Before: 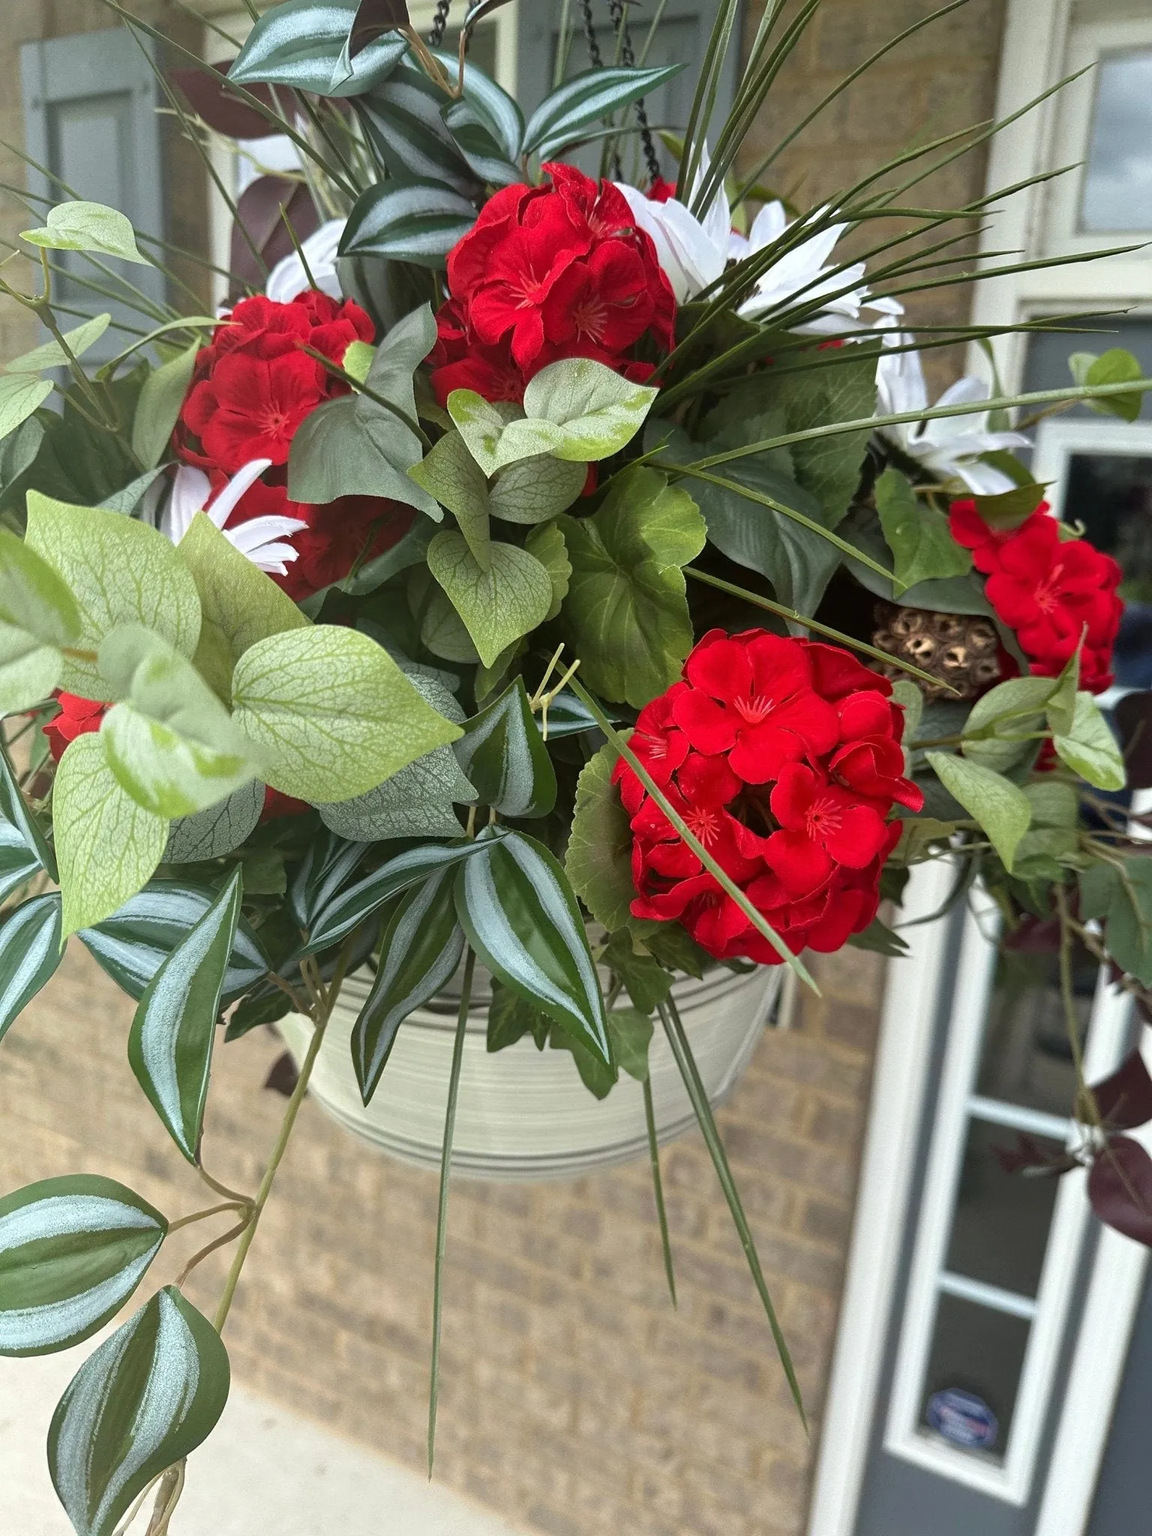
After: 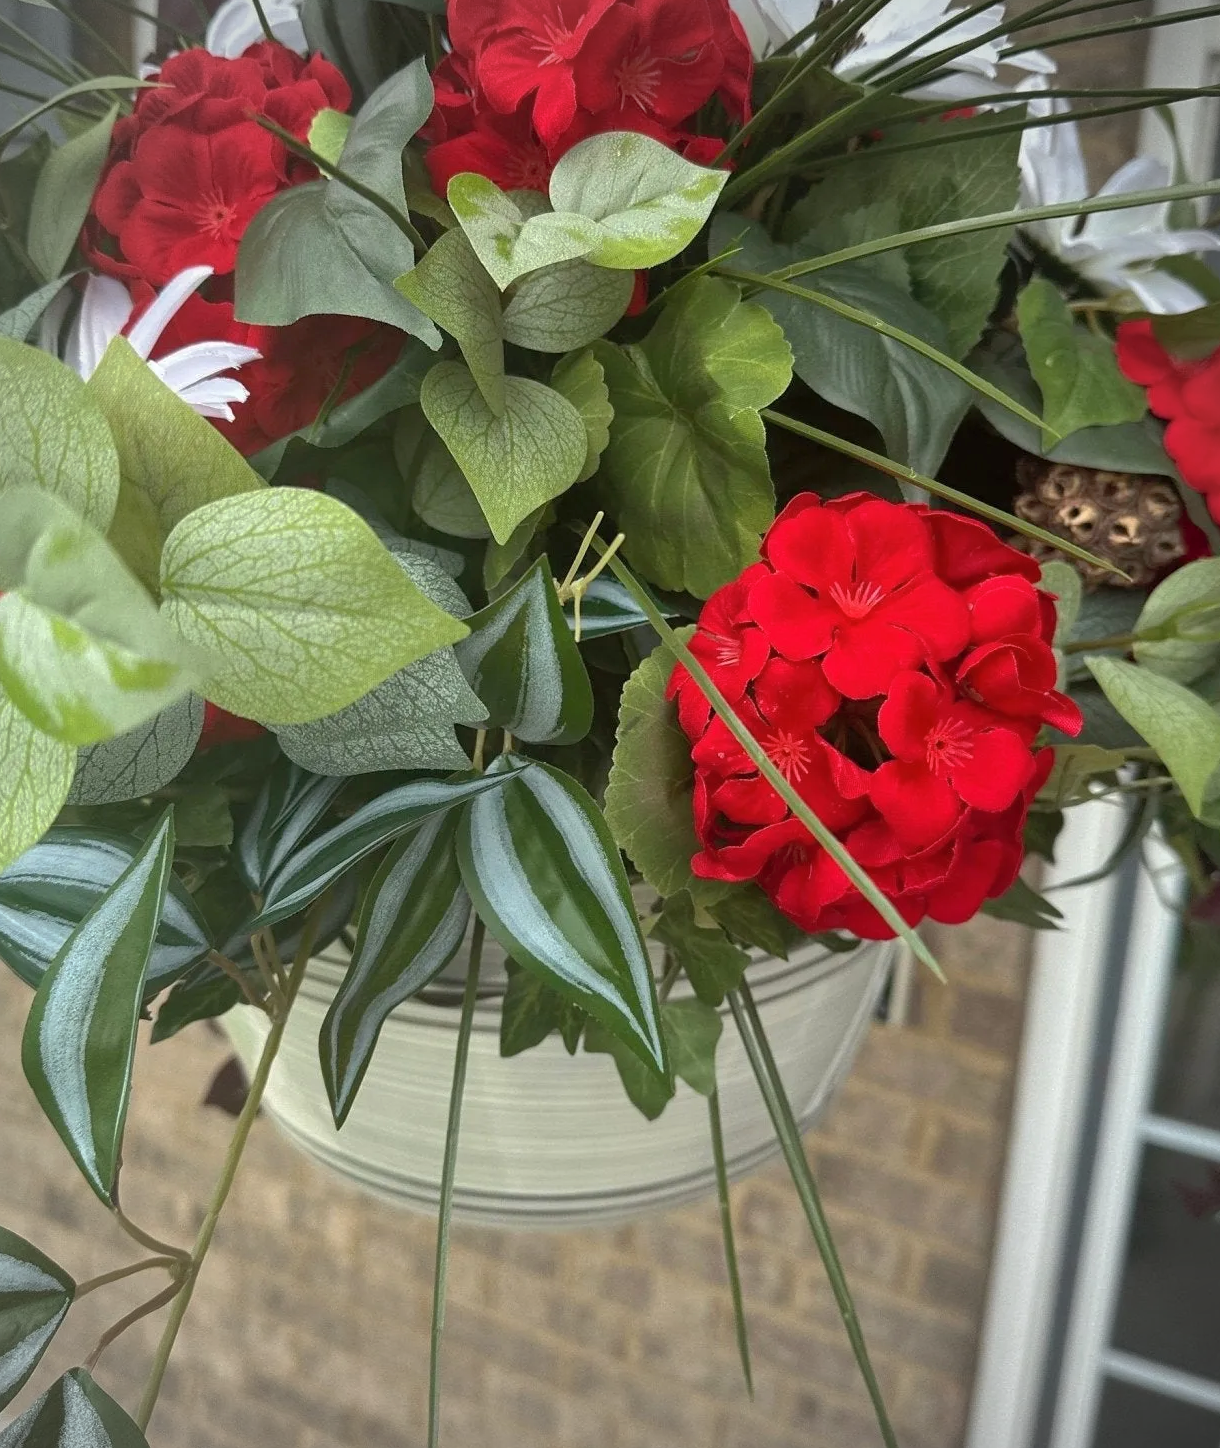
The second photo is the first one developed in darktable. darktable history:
shadows and highlights: on, module defaults
crop: left 9.712%, top 16.928%, right 10.845%, bottom 12.332%
vignetting: on, module defaults
